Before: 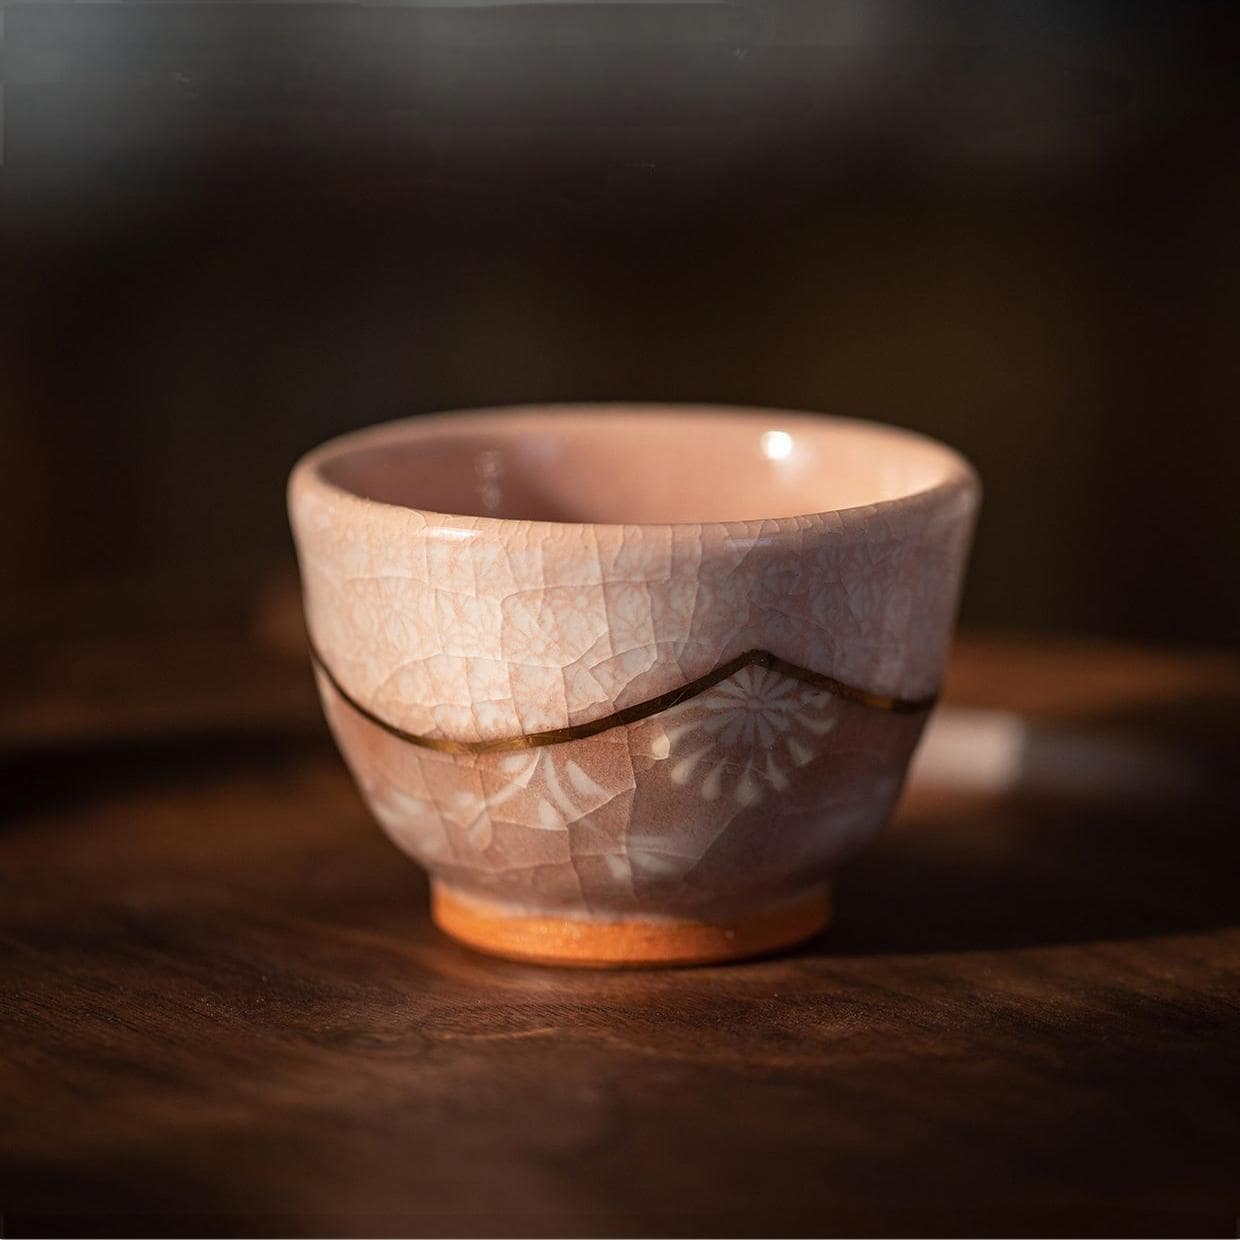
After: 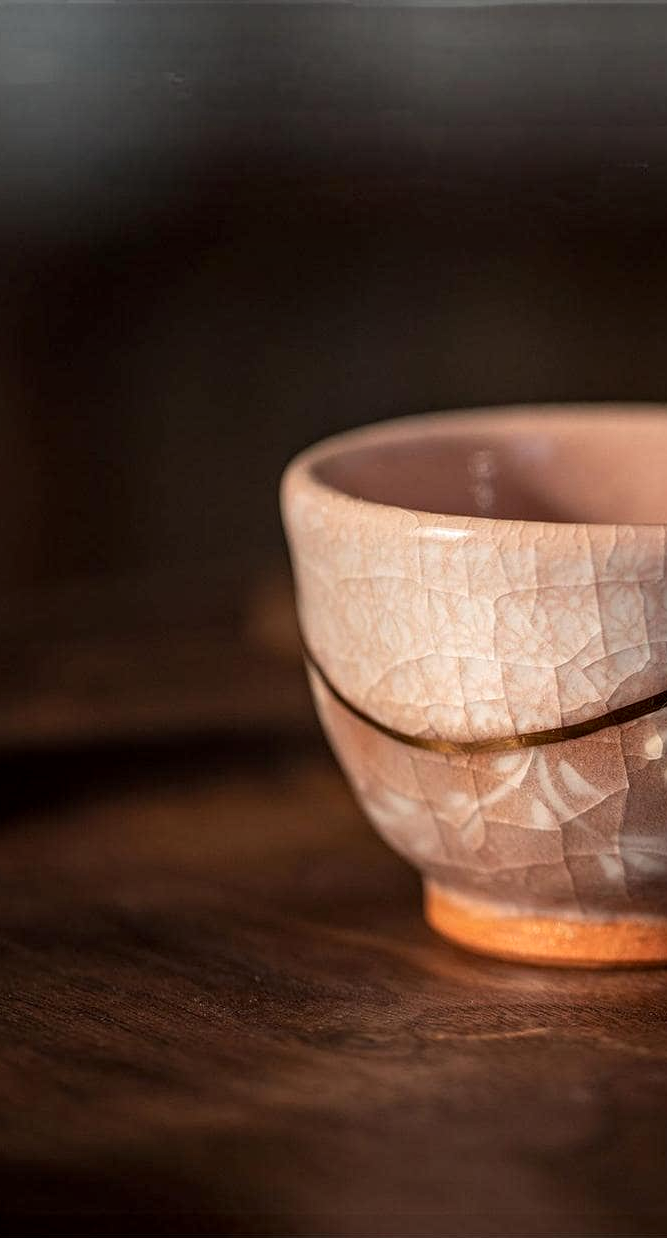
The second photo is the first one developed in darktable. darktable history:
white balance: emerald 1
crop: left 0.587%, right 45.588%, bottom 0.086%
local contrast: detail 130%
